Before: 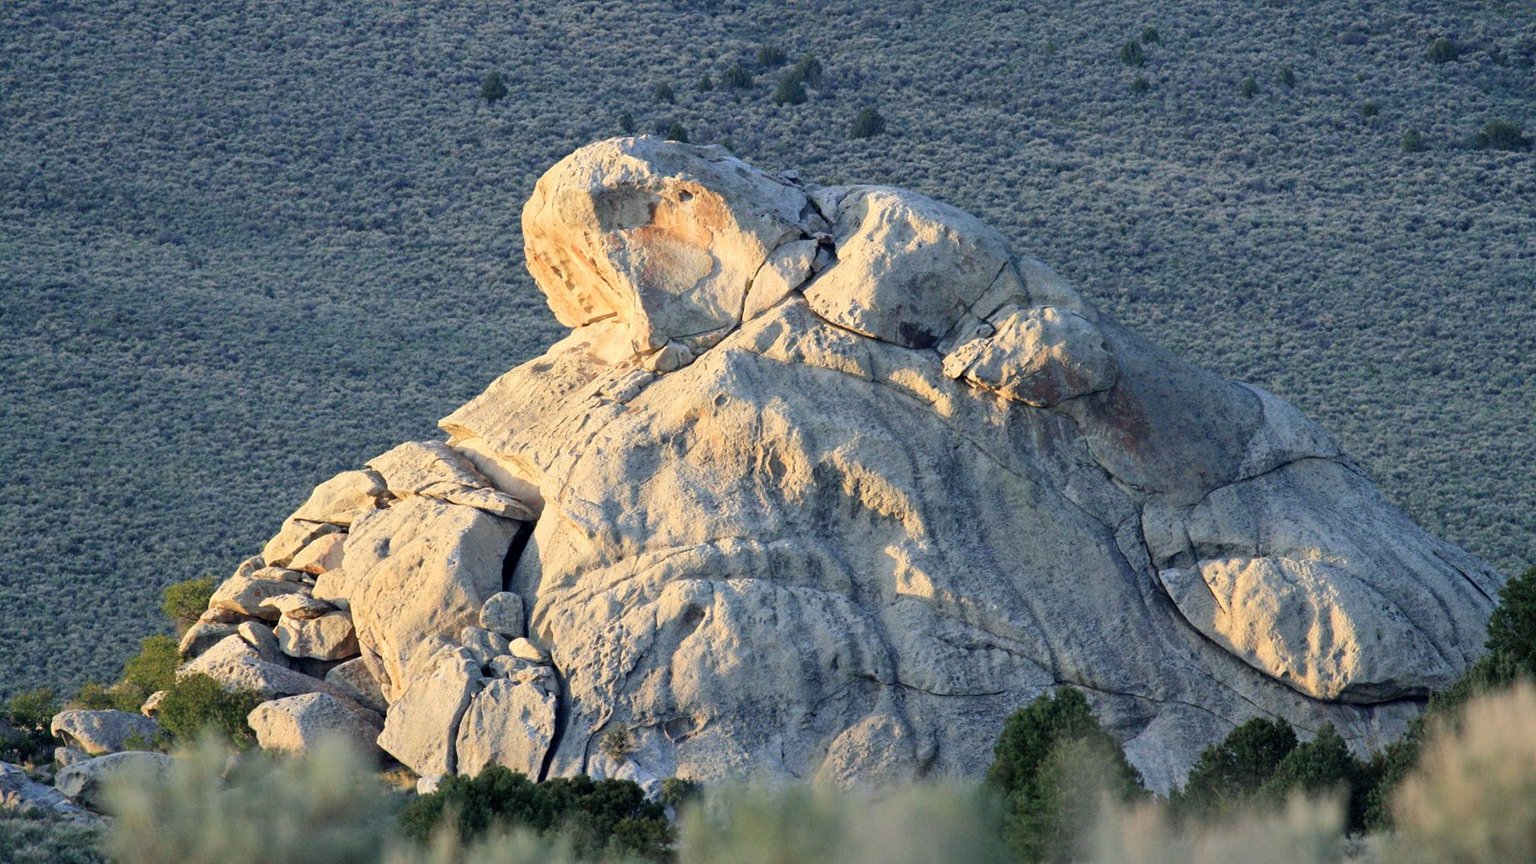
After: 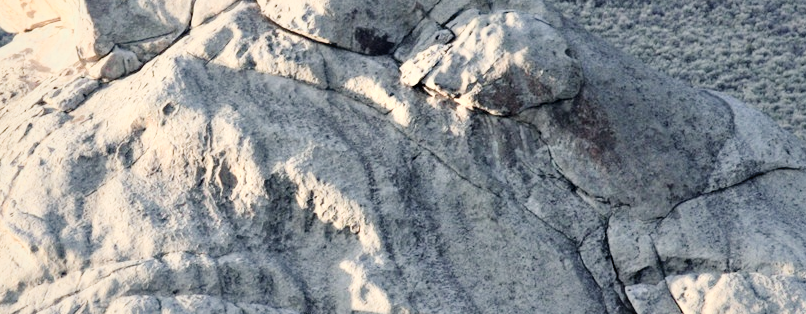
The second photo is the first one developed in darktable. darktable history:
filmic rgb: black relative exposure -7.65 EV, white relative exposure 4.56 EV, threshold 2.98 EV, hardness 3.61, enable highlight reconstruction true
exposure: exposure 0.646 EV, compensate highlight preservation false
crop: left 36.392%, top 34.242%, right 13.197%, bottom 30.765%
contrast brightness saturation: contrast -0.096, brightness 0.043, saturation 0.08
haze removal: compatibility mode true, adaptive false
color zones: curves: ch0 [(0, 0.6) (0.129, 0.585) (0.193, 0.596) (0.429, 0.5) (0.571, 0.5) (0.714, 0.5) (0.857, 0.5) (1, 0.6)]; ch1 [(0, 0.453) (0.112, 0.245) (0.213, 0.252) (0.429, 0.233) (0.571, 0.231) (0.683, 0.242) (0.857, 0.296) (1, 0.453)]
local contrast: mode bilateral grid, contrast 100, coarseness 99, detail 165%, midtone range 0.2
